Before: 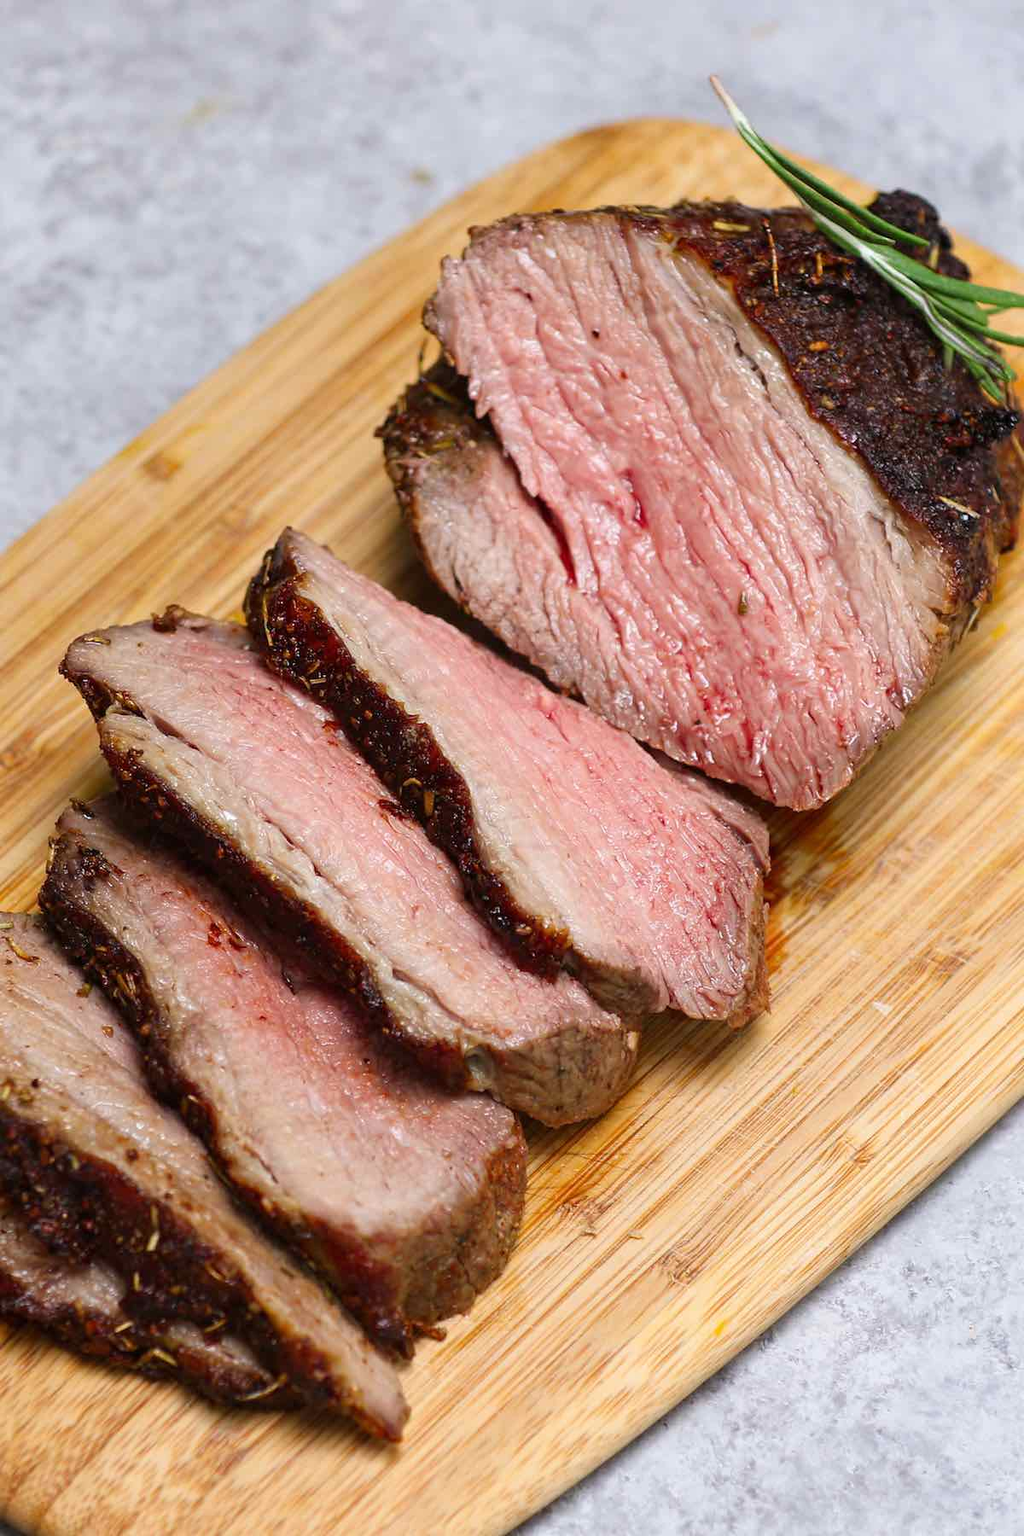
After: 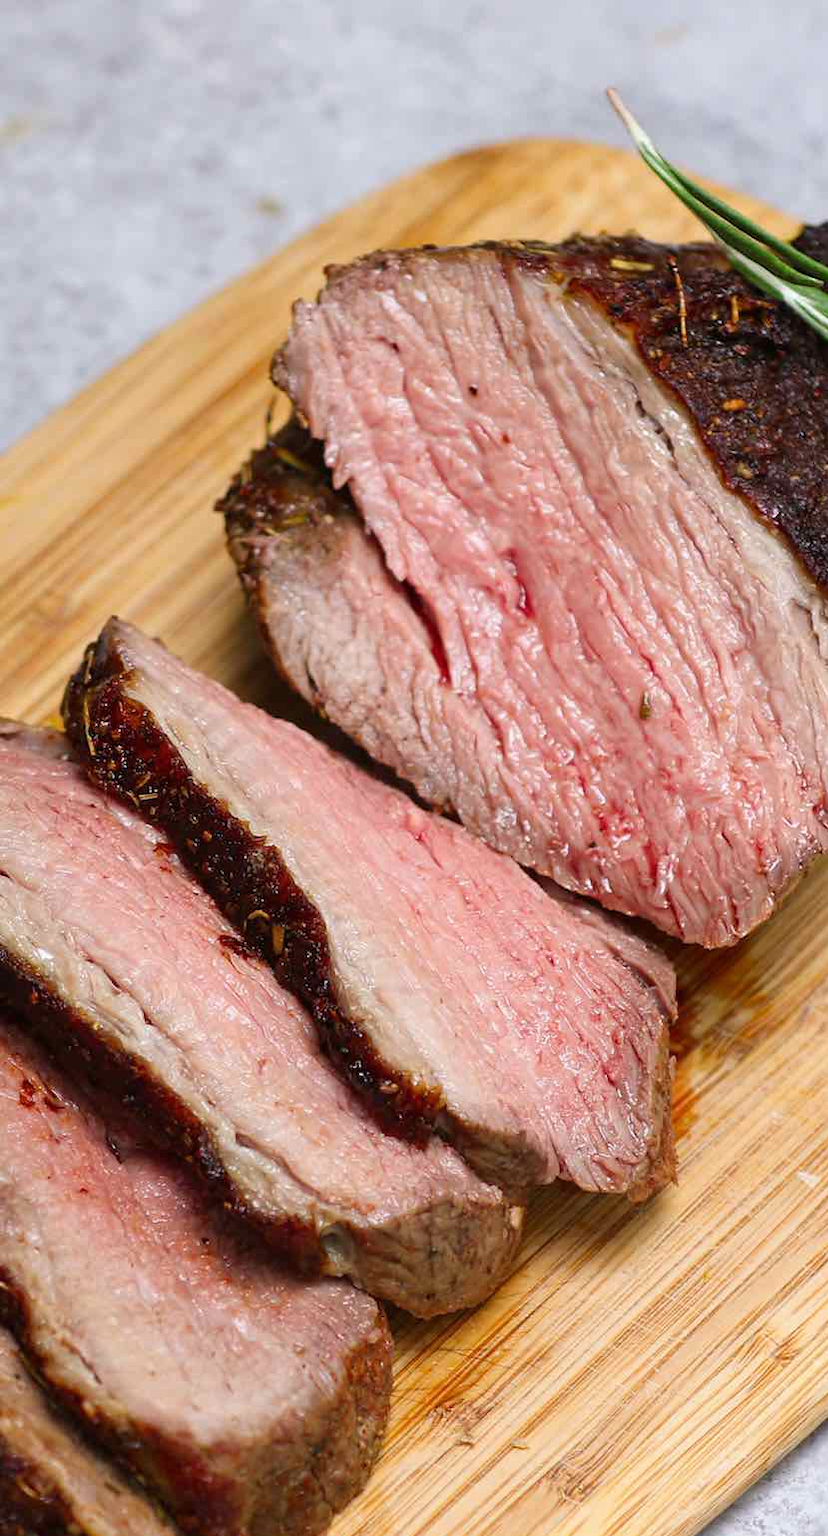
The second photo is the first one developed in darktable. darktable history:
crop: left 18.694%, right 12.065%, bottom 14.463%
